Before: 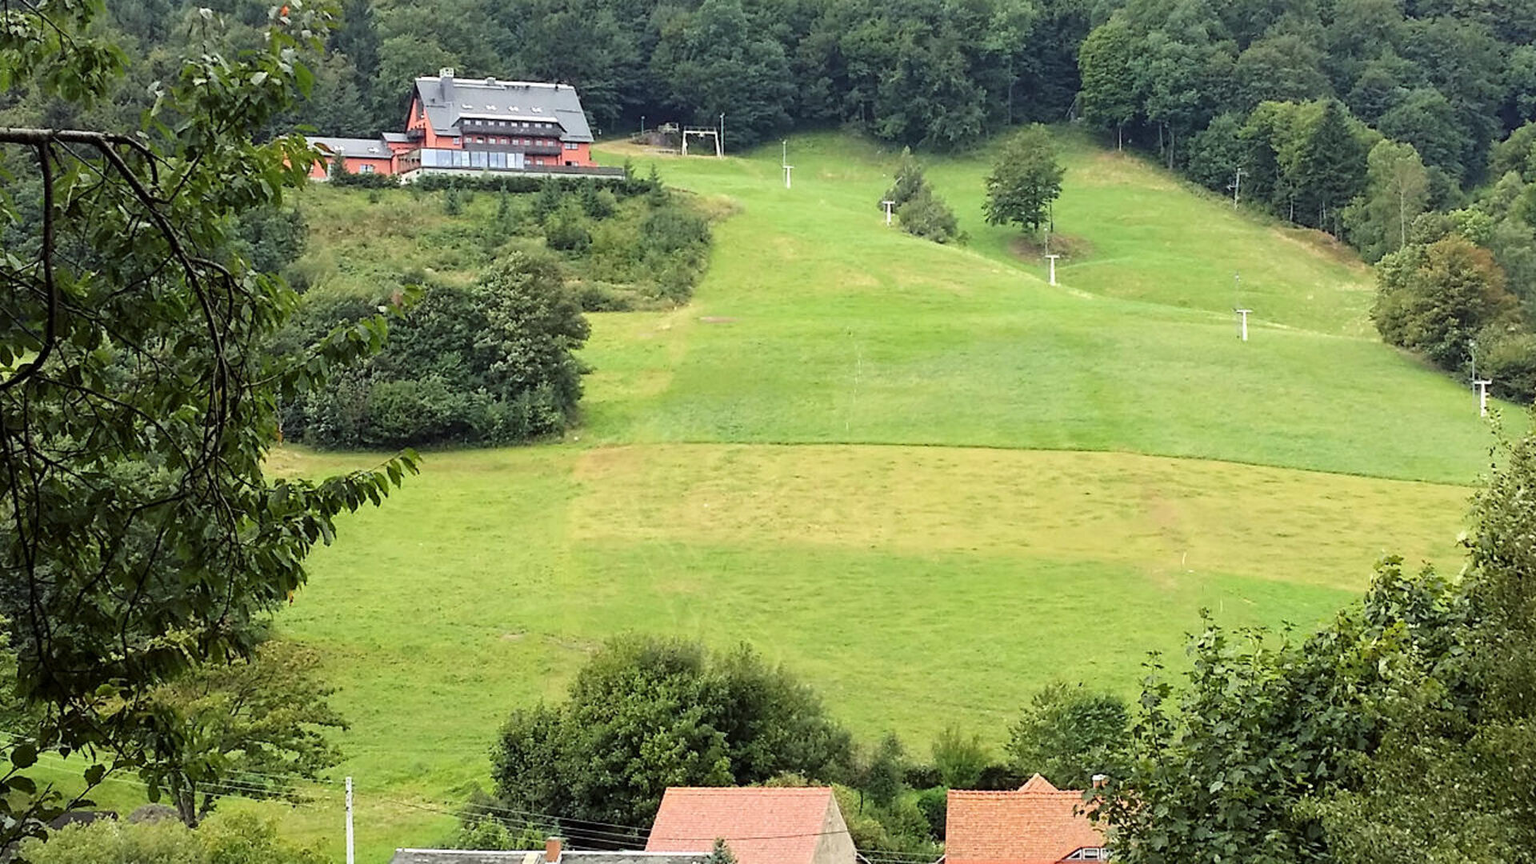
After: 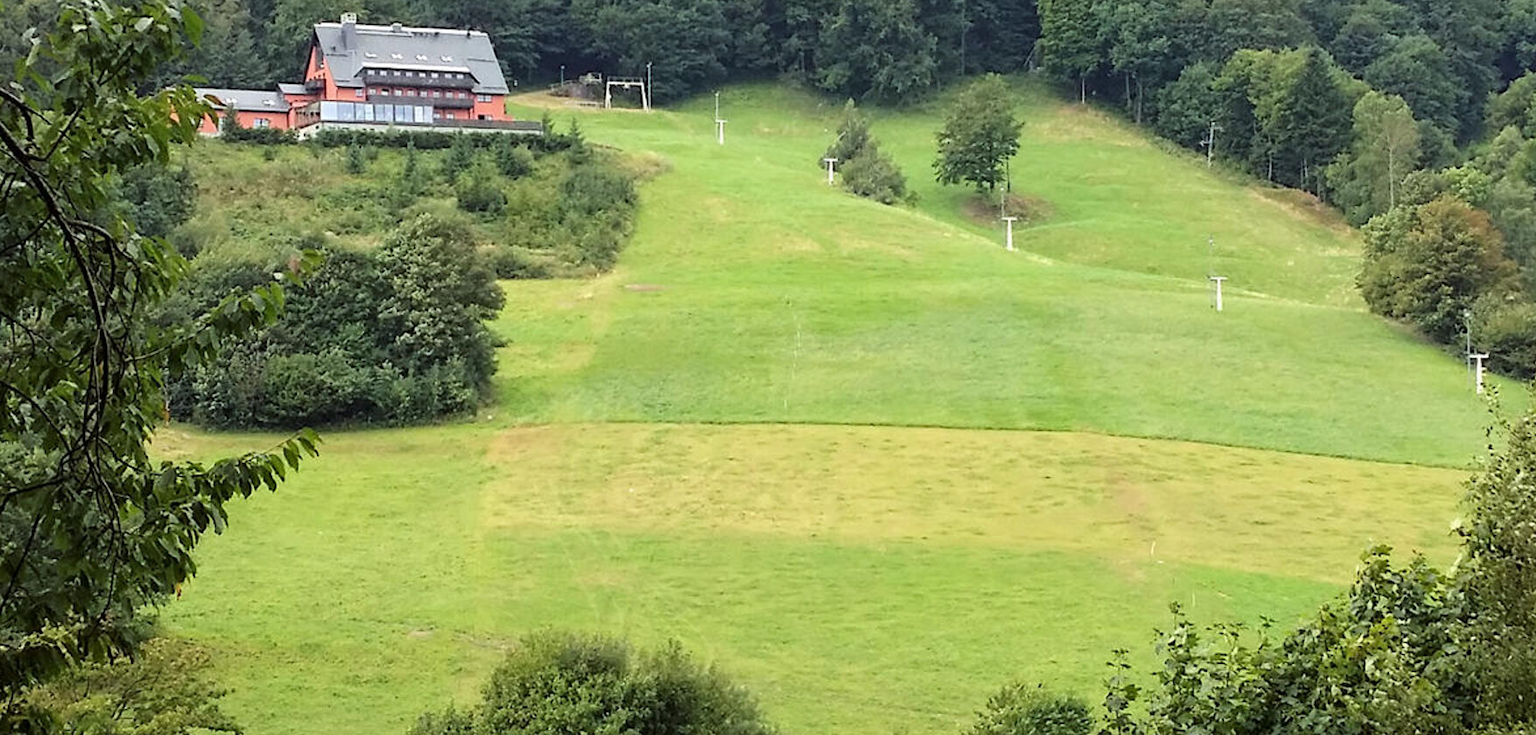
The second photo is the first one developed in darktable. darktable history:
crop: left 8.315%, top 6.531%, bottom 15.374%
